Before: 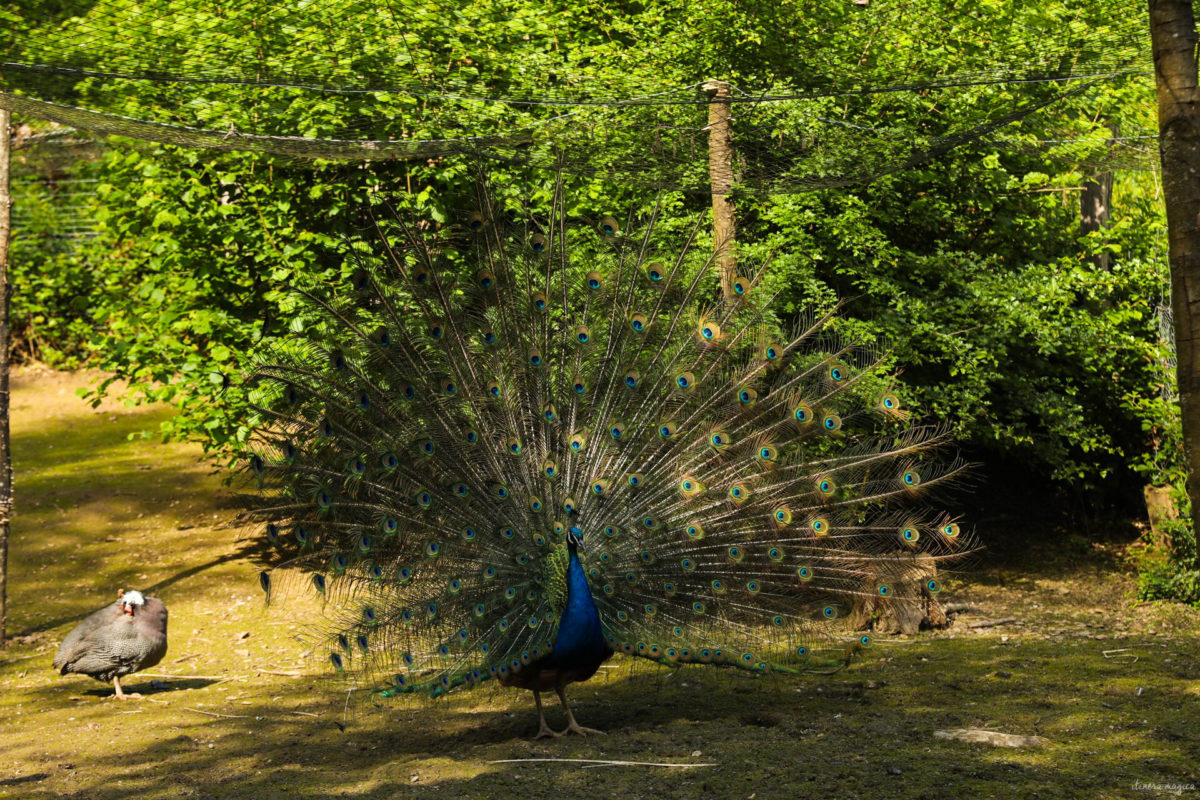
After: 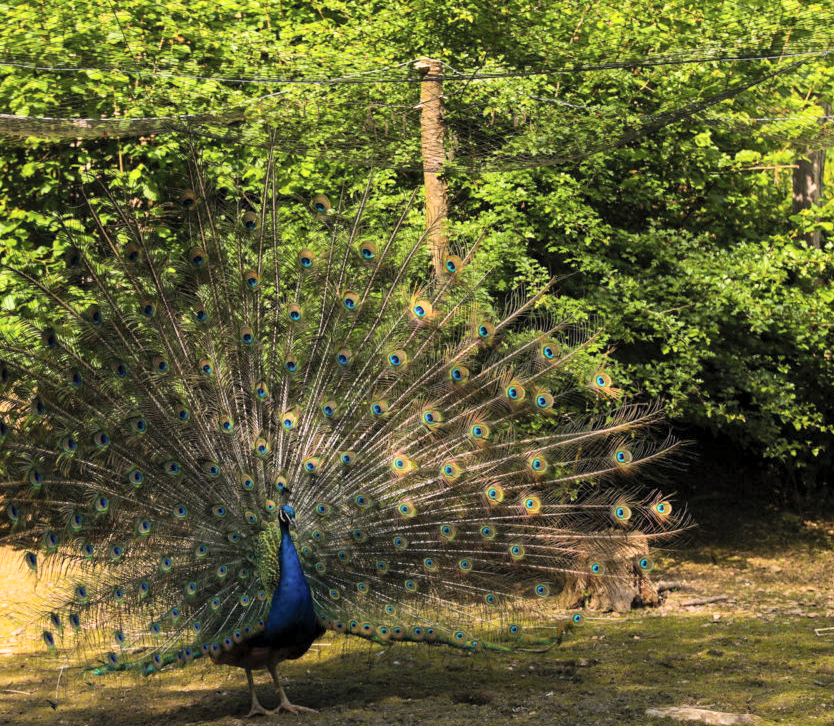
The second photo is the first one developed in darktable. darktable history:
crop and rotate: left 24.034%, top 2.838%, right 6.406%, bottom 6.299%
exposure: black level correction 0.001, compensate highlight preservation false
white balance: red 1.05, blue 1.072
contrast brightness saturation: contrast 0.14, brightness 0.21
